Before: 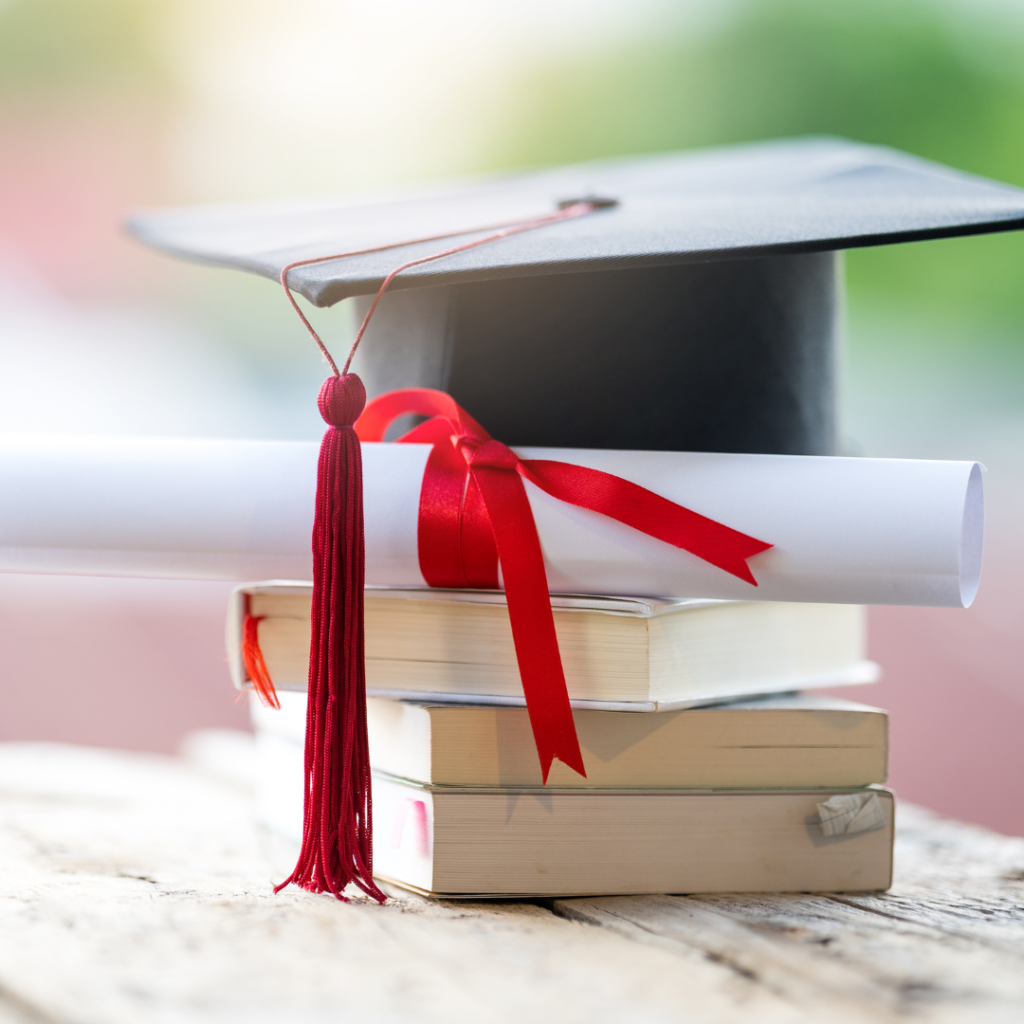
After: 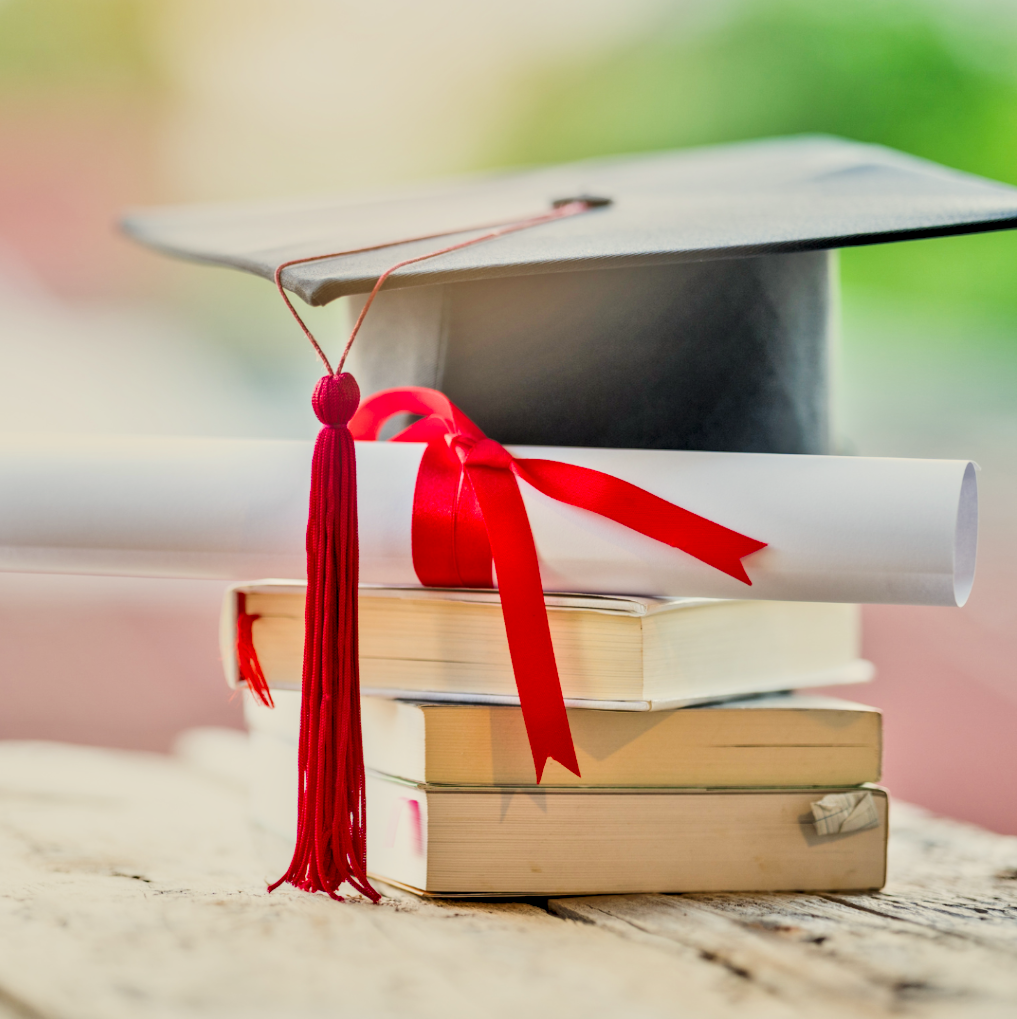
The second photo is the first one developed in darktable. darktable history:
tone equalizer: -8 EV 2 EV, -7 EV 2 EV, -6 EV 2 EV, -5 EV 2 EV, -4 EV 2 EV, -3 EV 1.5 EV, -2 EV 1 EV, -1 EV 0.5 EV
contrast brightness saturation: contrast 0.08, saturation 0.2
filmic rgb: black relative exposure -5 EV, hardness 2.88, contrast 1.3
shadows and highlights: soften with gaussian
crop and rotate: left 0.614%, top 0.179%, bottom 0.309%
white balance: red 1.029, blue 0.92
tone curve: curves: ch0 [(0, 0) (0.003, 0.003) (0.011, 0.011) (0.025, 0.025) (0.044, 0.044) (0.069, 0.068) (0.1, 0.098) (0.136, 0.134) (0.177, 0.175) (0.224, 0.221) (0.277, 0.273) (0.335, 0.33) (0.399, 0.393) (0.468, 0.461) (0.543, 0.546) (0.623, 0.625) (0.709, 0.711) (0.801, 0.802) (0.898, 0.898) (1, 1)], preserve colors none
local contrast: shadows 94%
